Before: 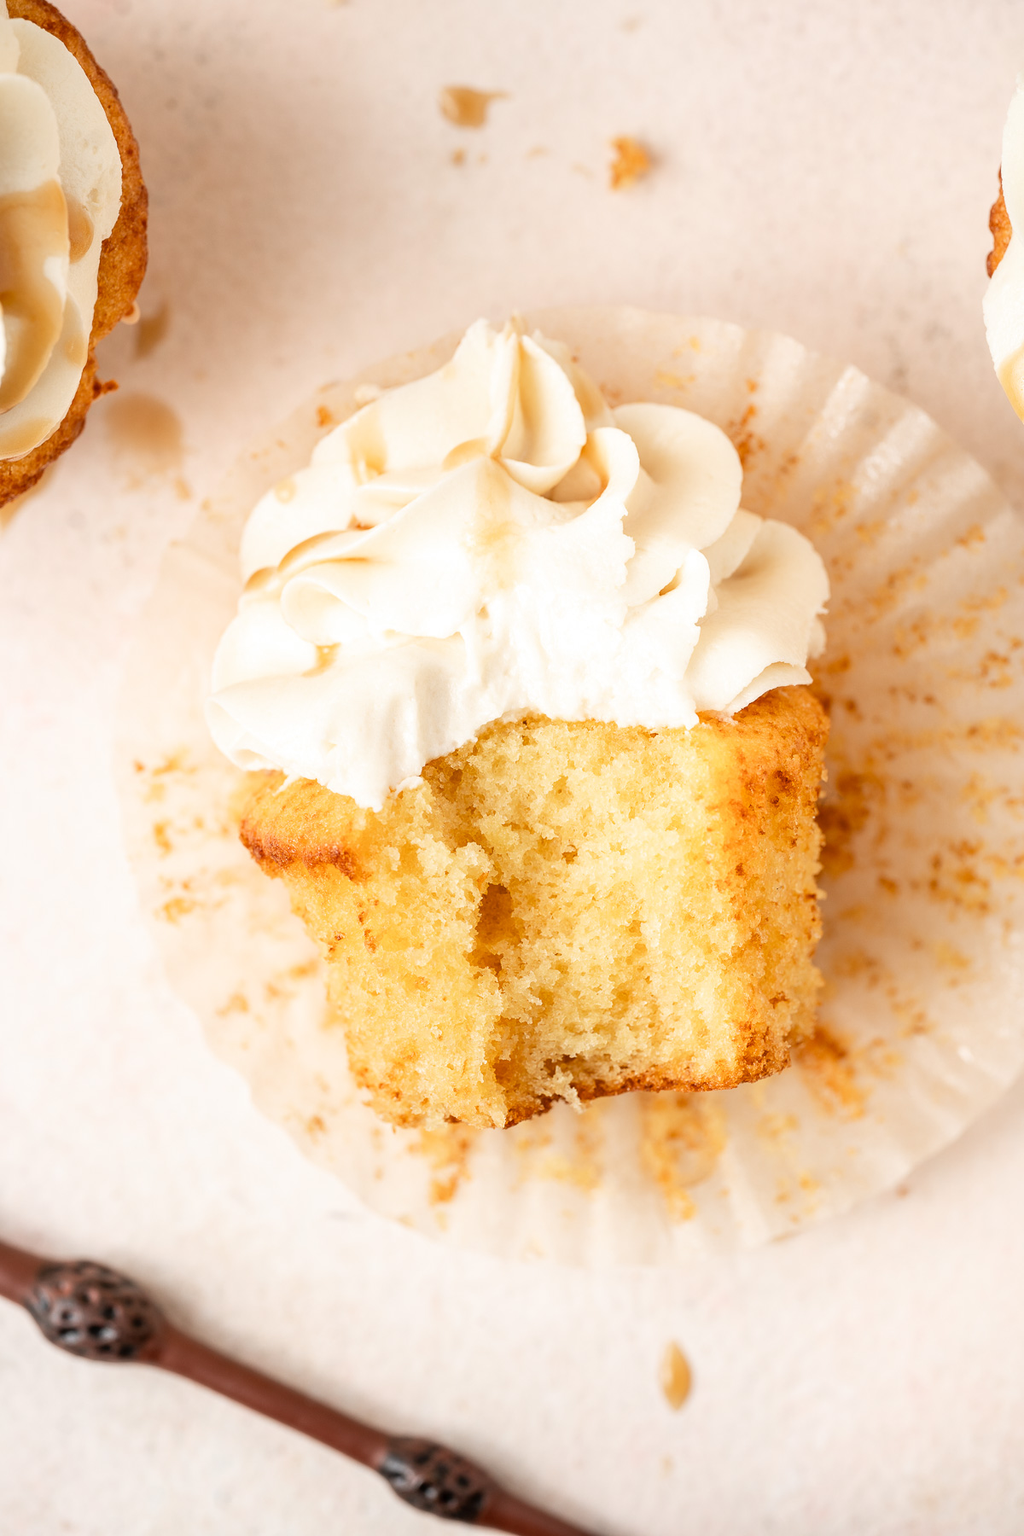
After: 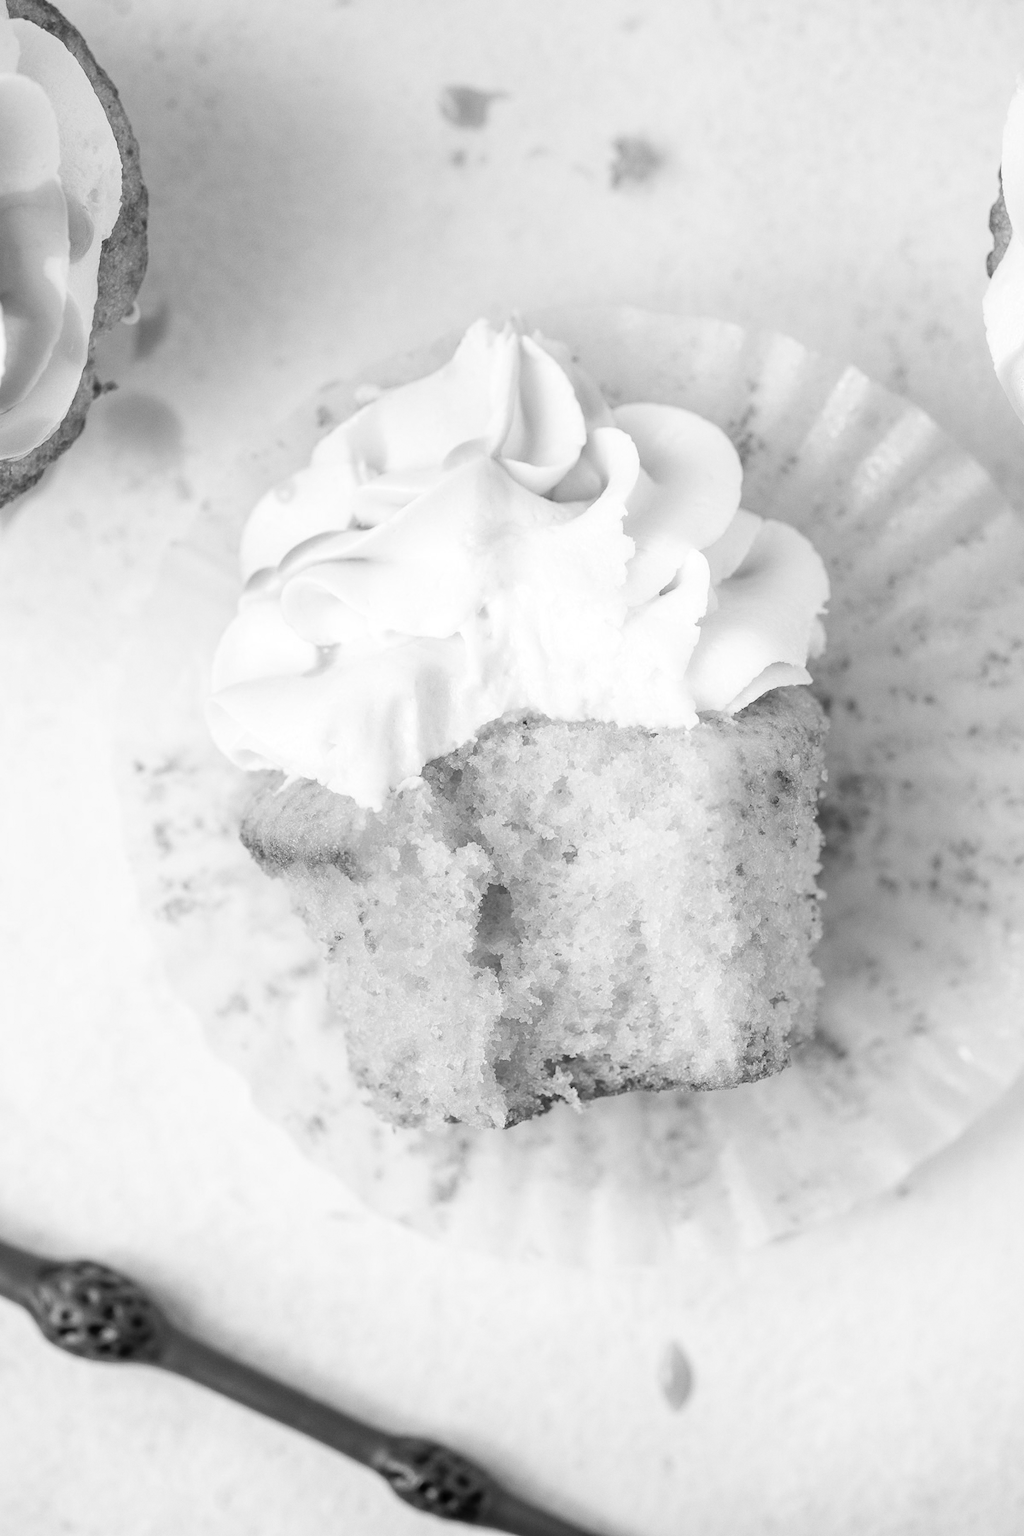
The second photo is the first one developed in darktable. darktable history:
monochrome: on, module defaults
grain: coarseness 0.09 ISO, strength 10%
